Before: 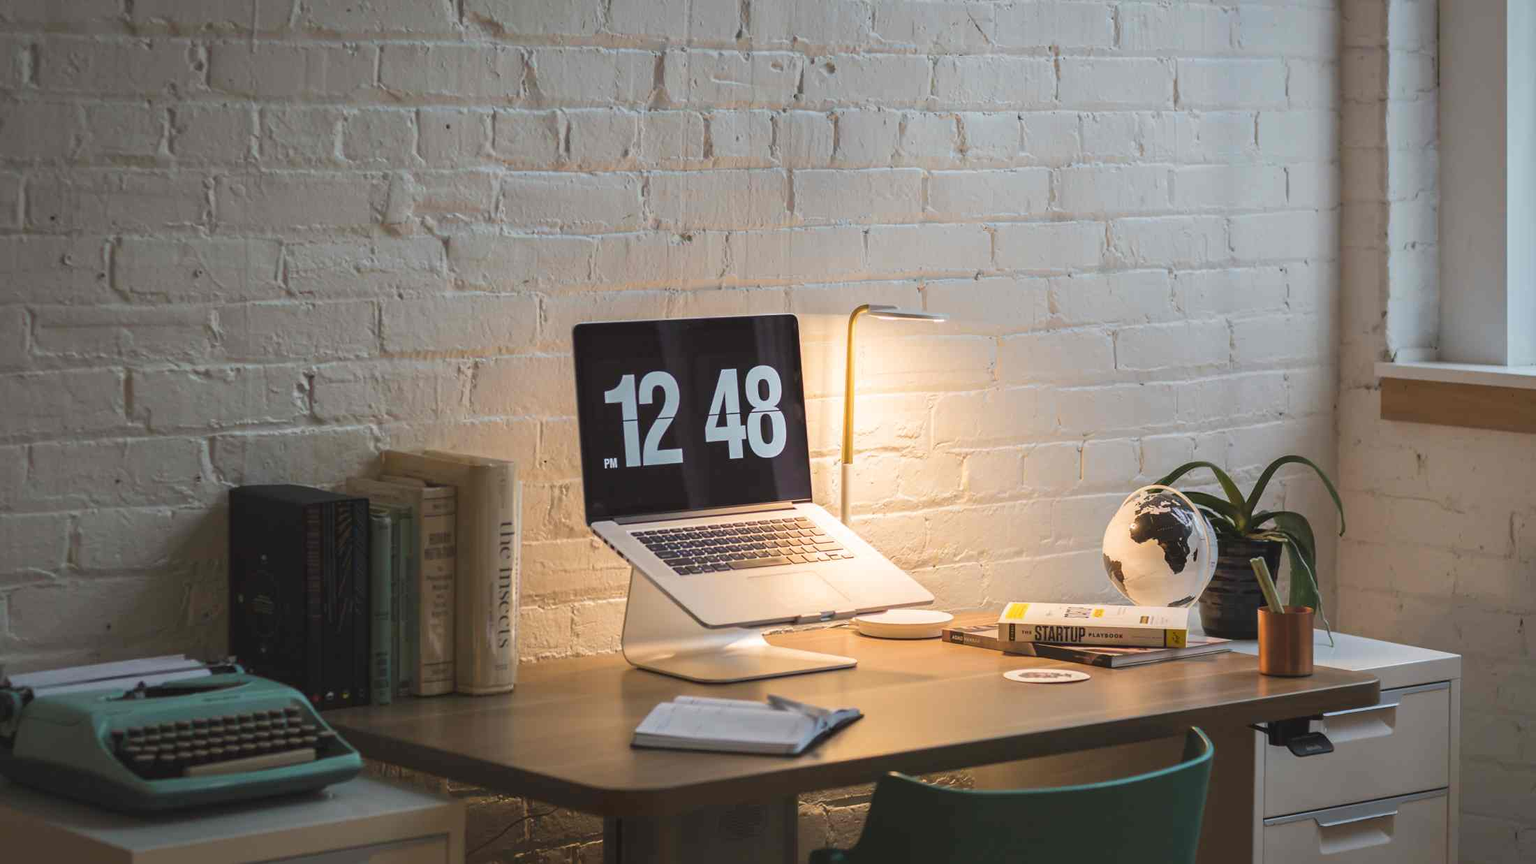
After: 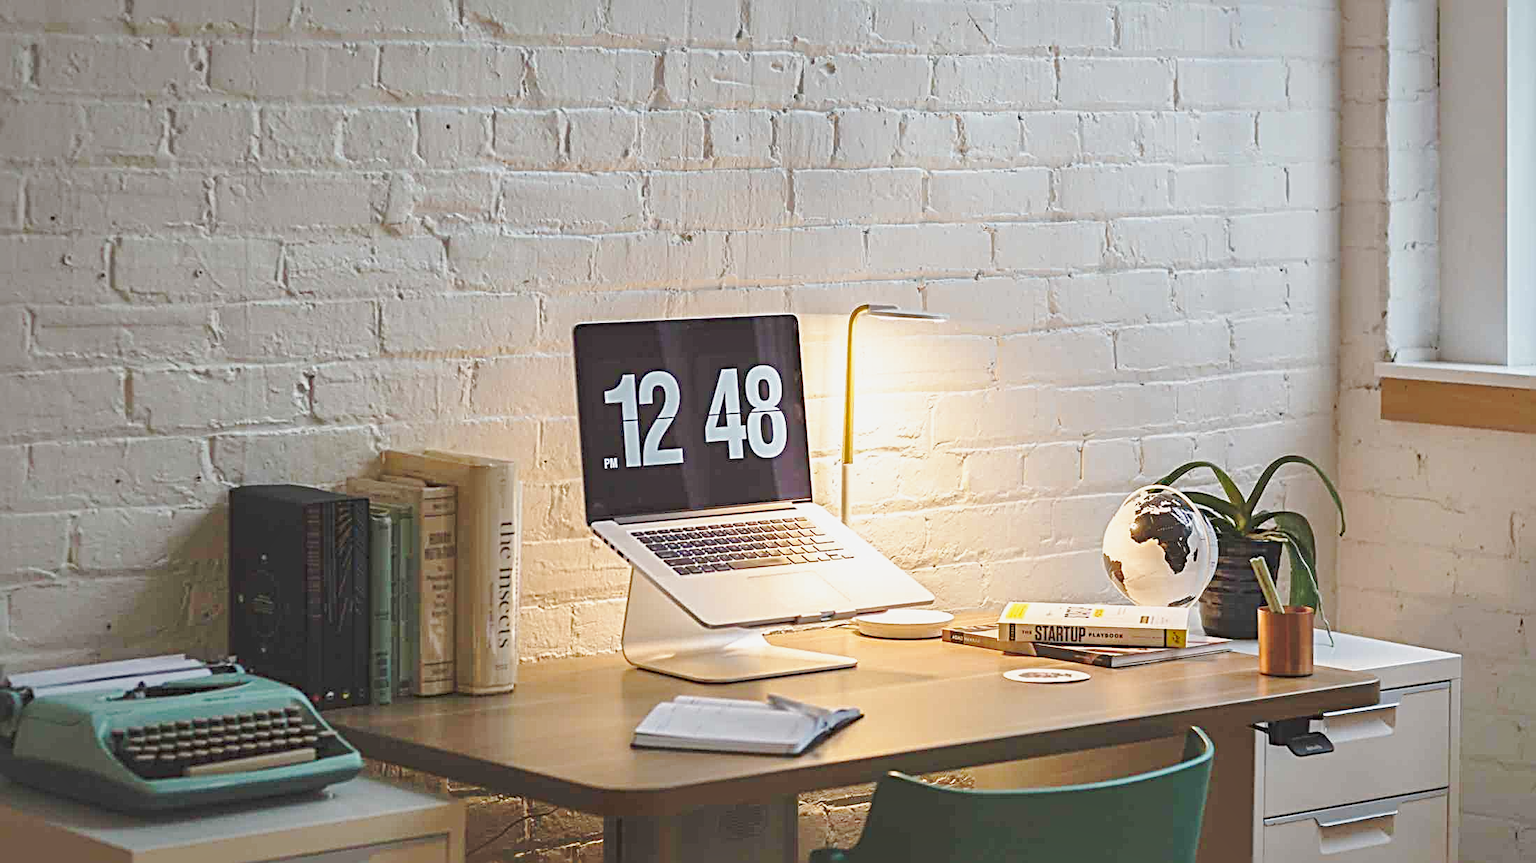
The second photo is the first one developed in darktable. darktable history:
sharpen: radius 3.699, amount 0.92
shadows and highlights: on, module defaults
base curve: curves: ch0 [(0, 0) (0.025, 0.046) (0.112, 0.277) (0.467, 0.74) (0.814, 0.929) (1, 0.942)], preserve colors none
